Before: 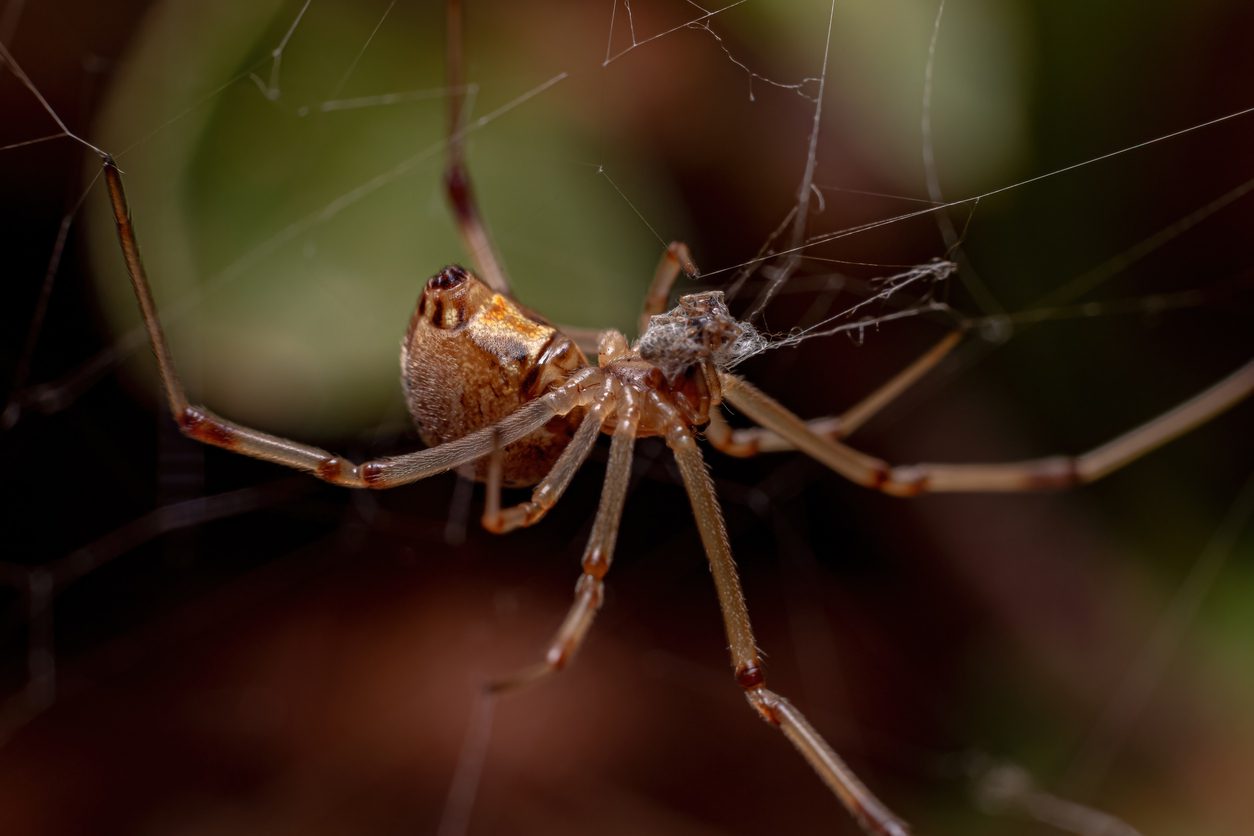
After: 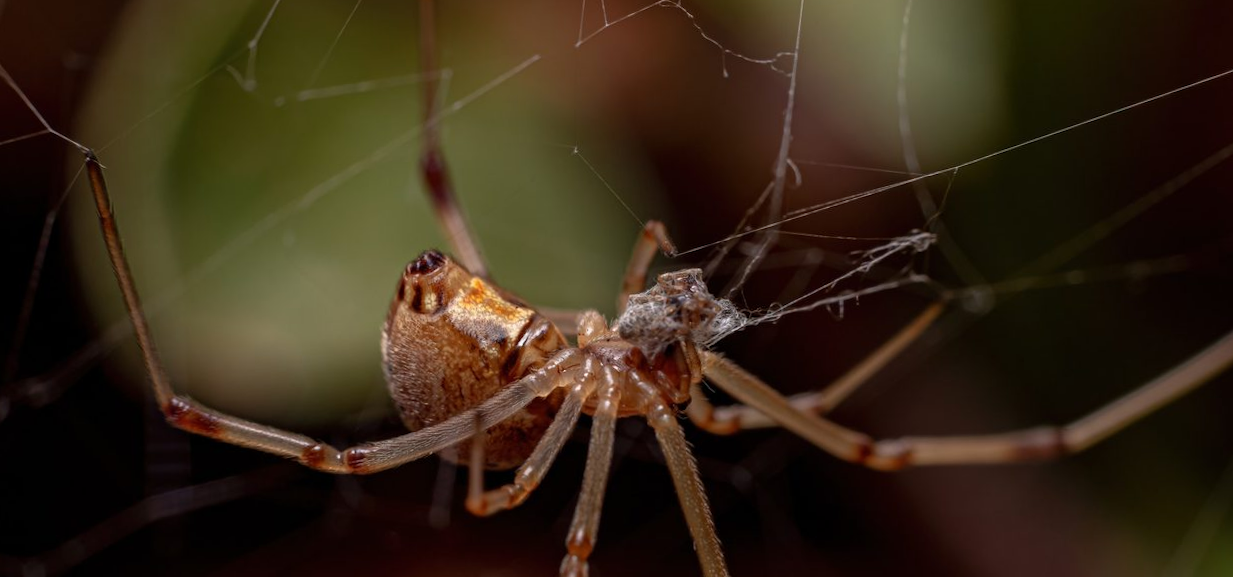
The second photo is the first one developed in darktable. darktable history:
rotate and perspective: rotation -1.32°, lens shift (horizontal) -0.031, crop left 0.015, crop right 0.985, crop top 0.047, crop bottom 0.982
crop: bottom 28.576%
